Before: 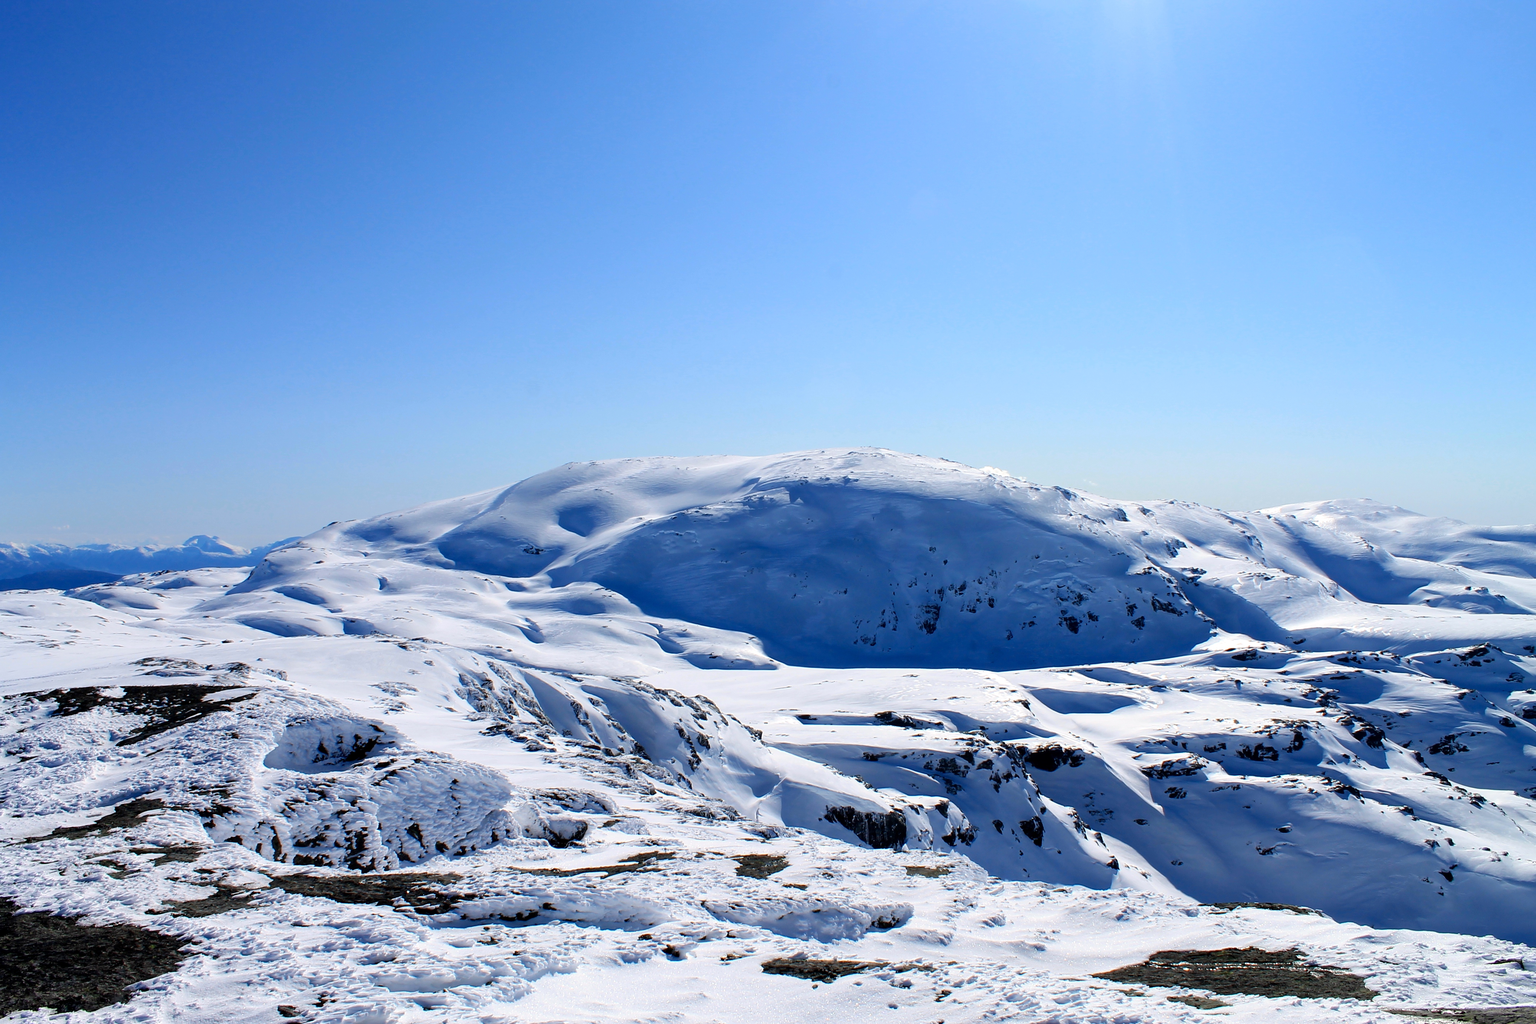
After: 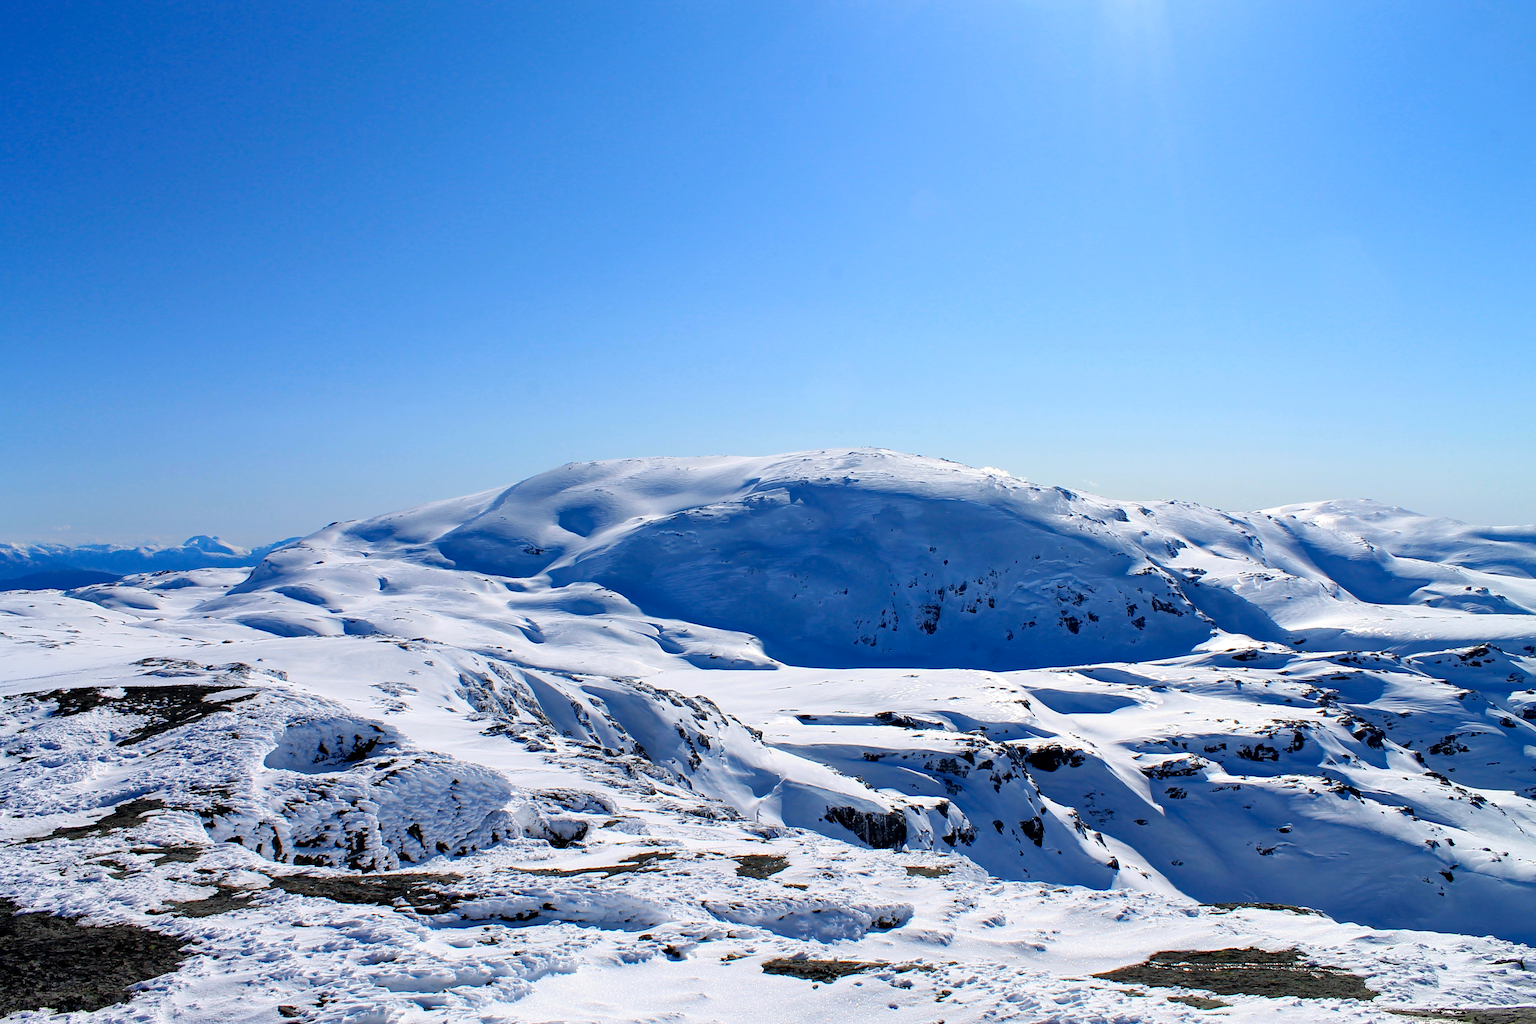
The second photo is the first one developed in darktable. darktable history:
shadows and highlights: shadows 42.77, highlights 7.77
haze removal: strength 0.289, distance 0.248, compatibility mode true, adaptive false
